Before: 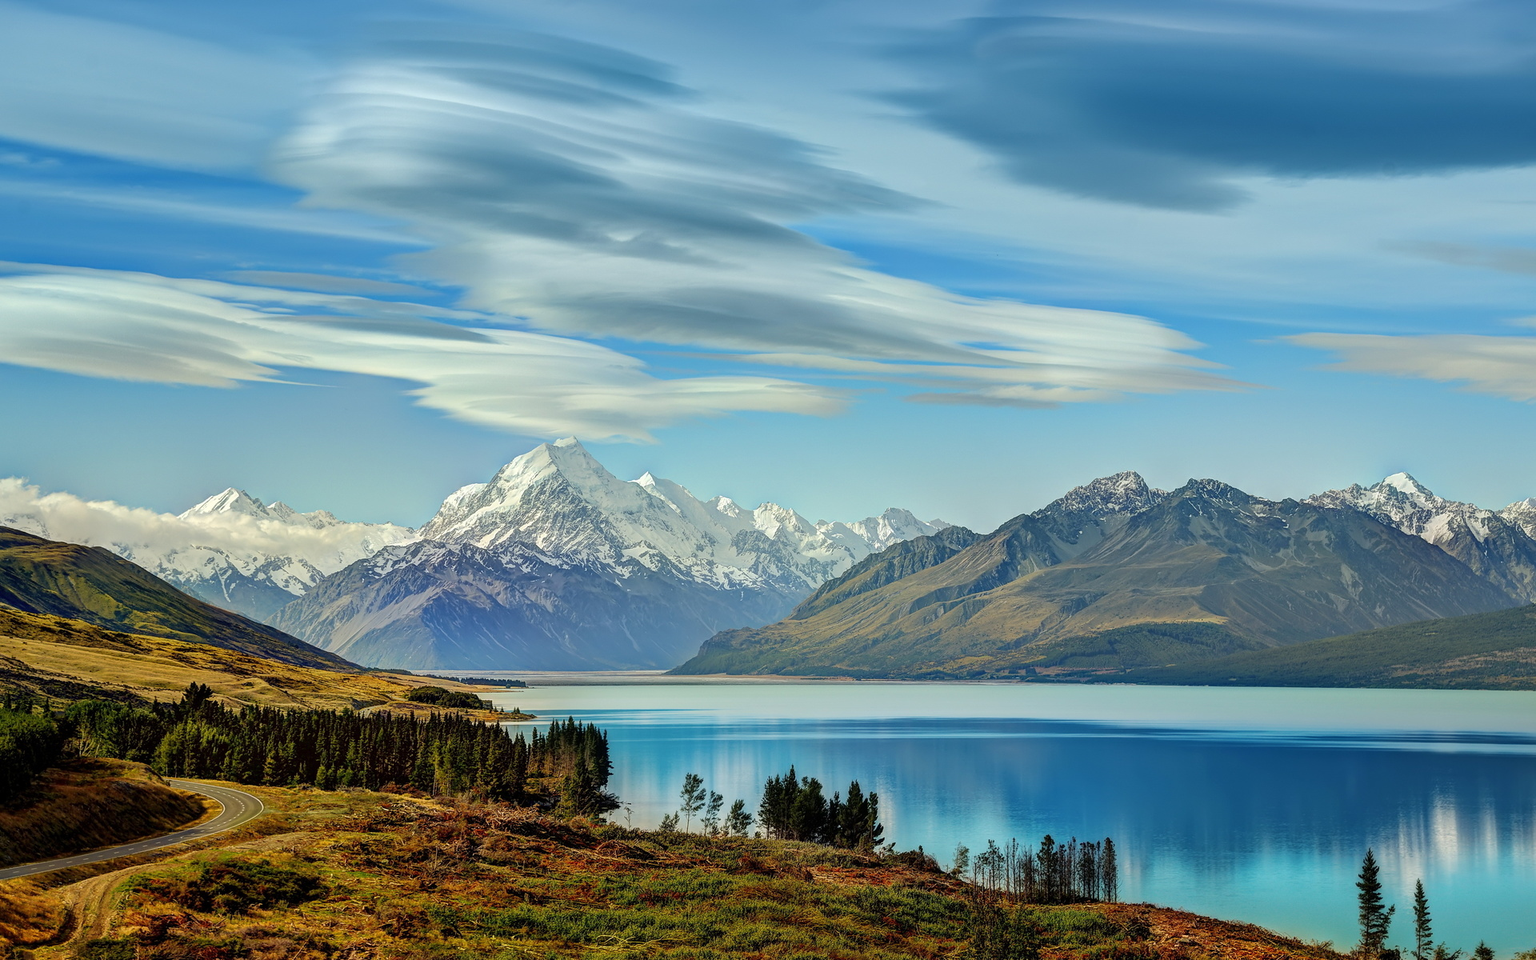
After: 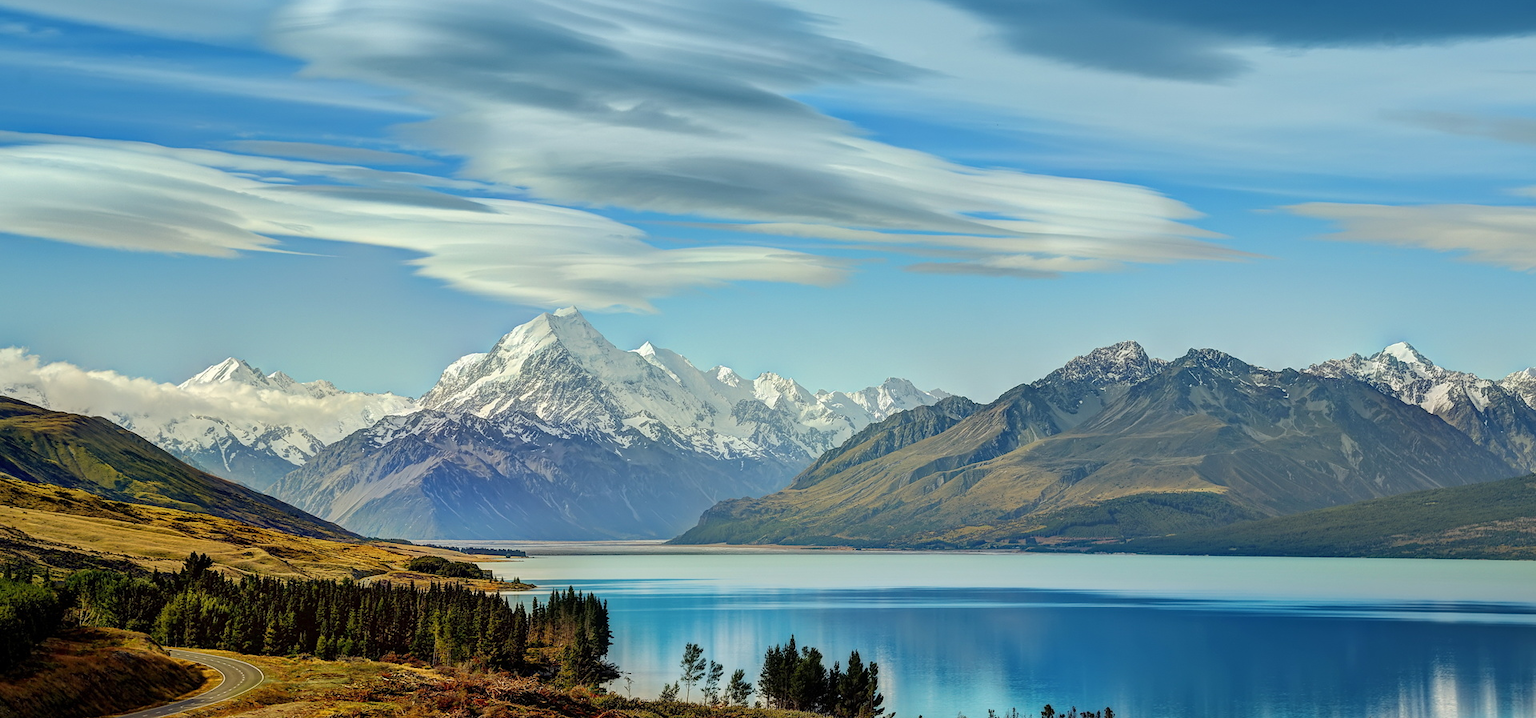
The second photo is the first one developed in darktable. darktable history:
crop: top 13.649%, bottom 11.509%
